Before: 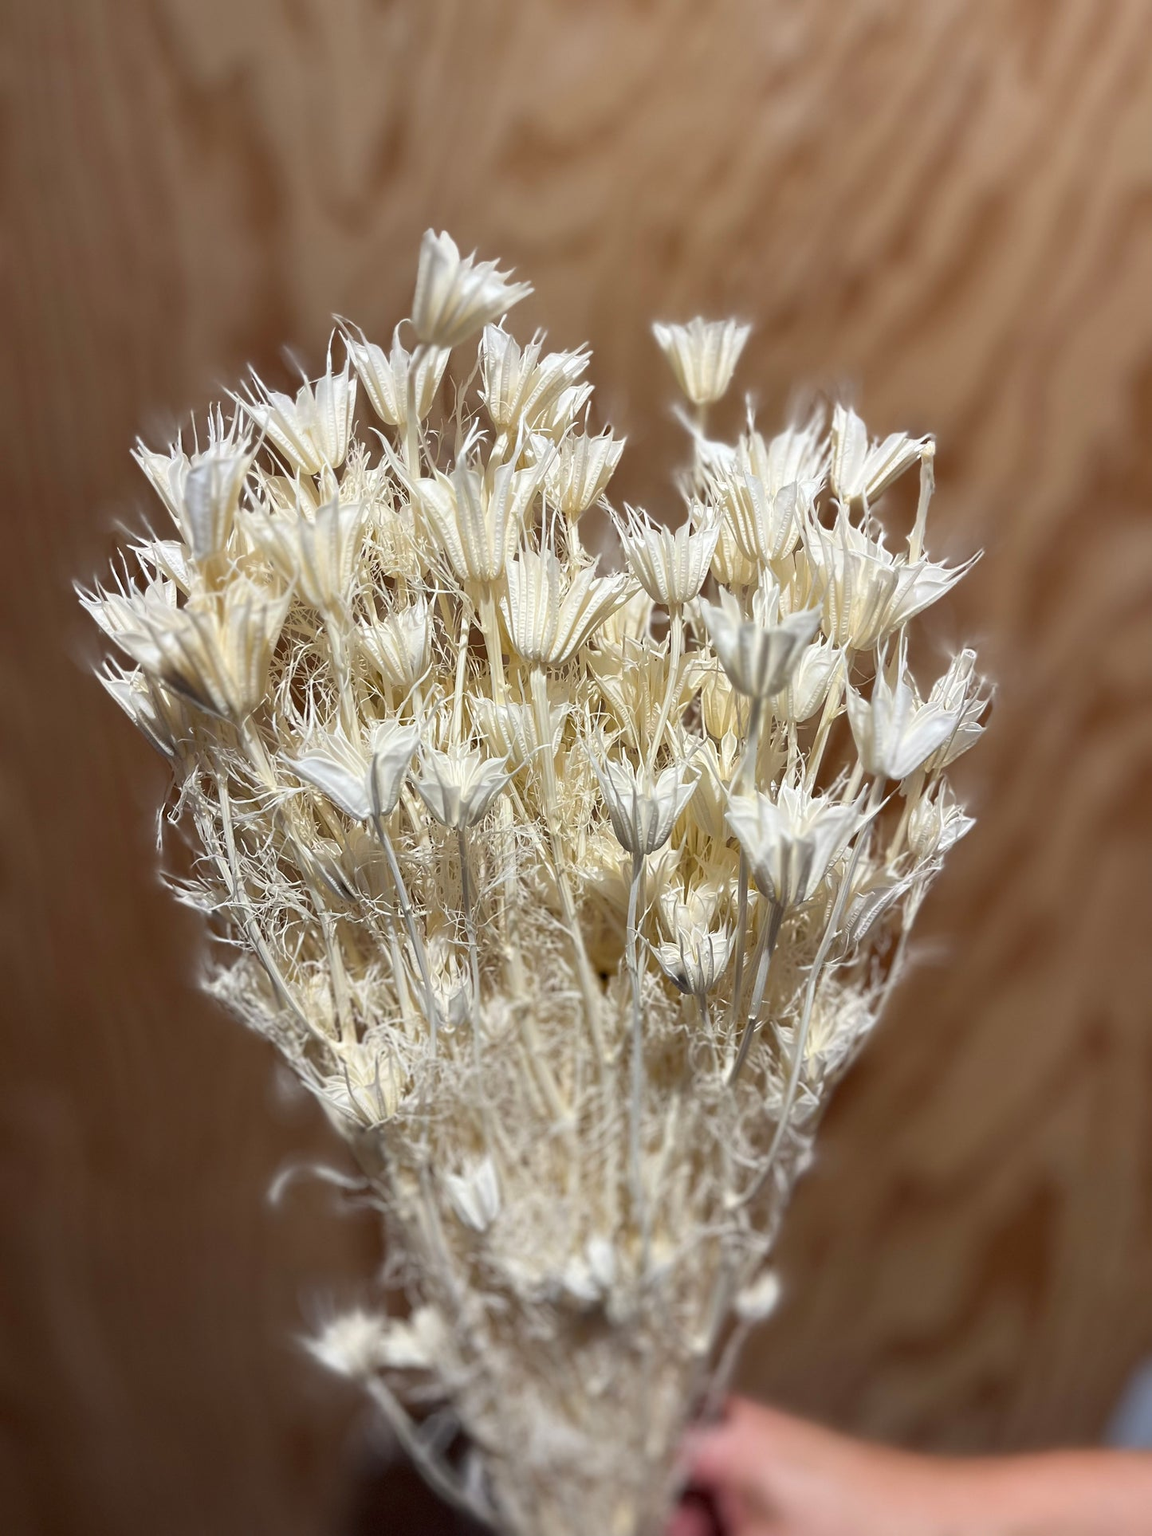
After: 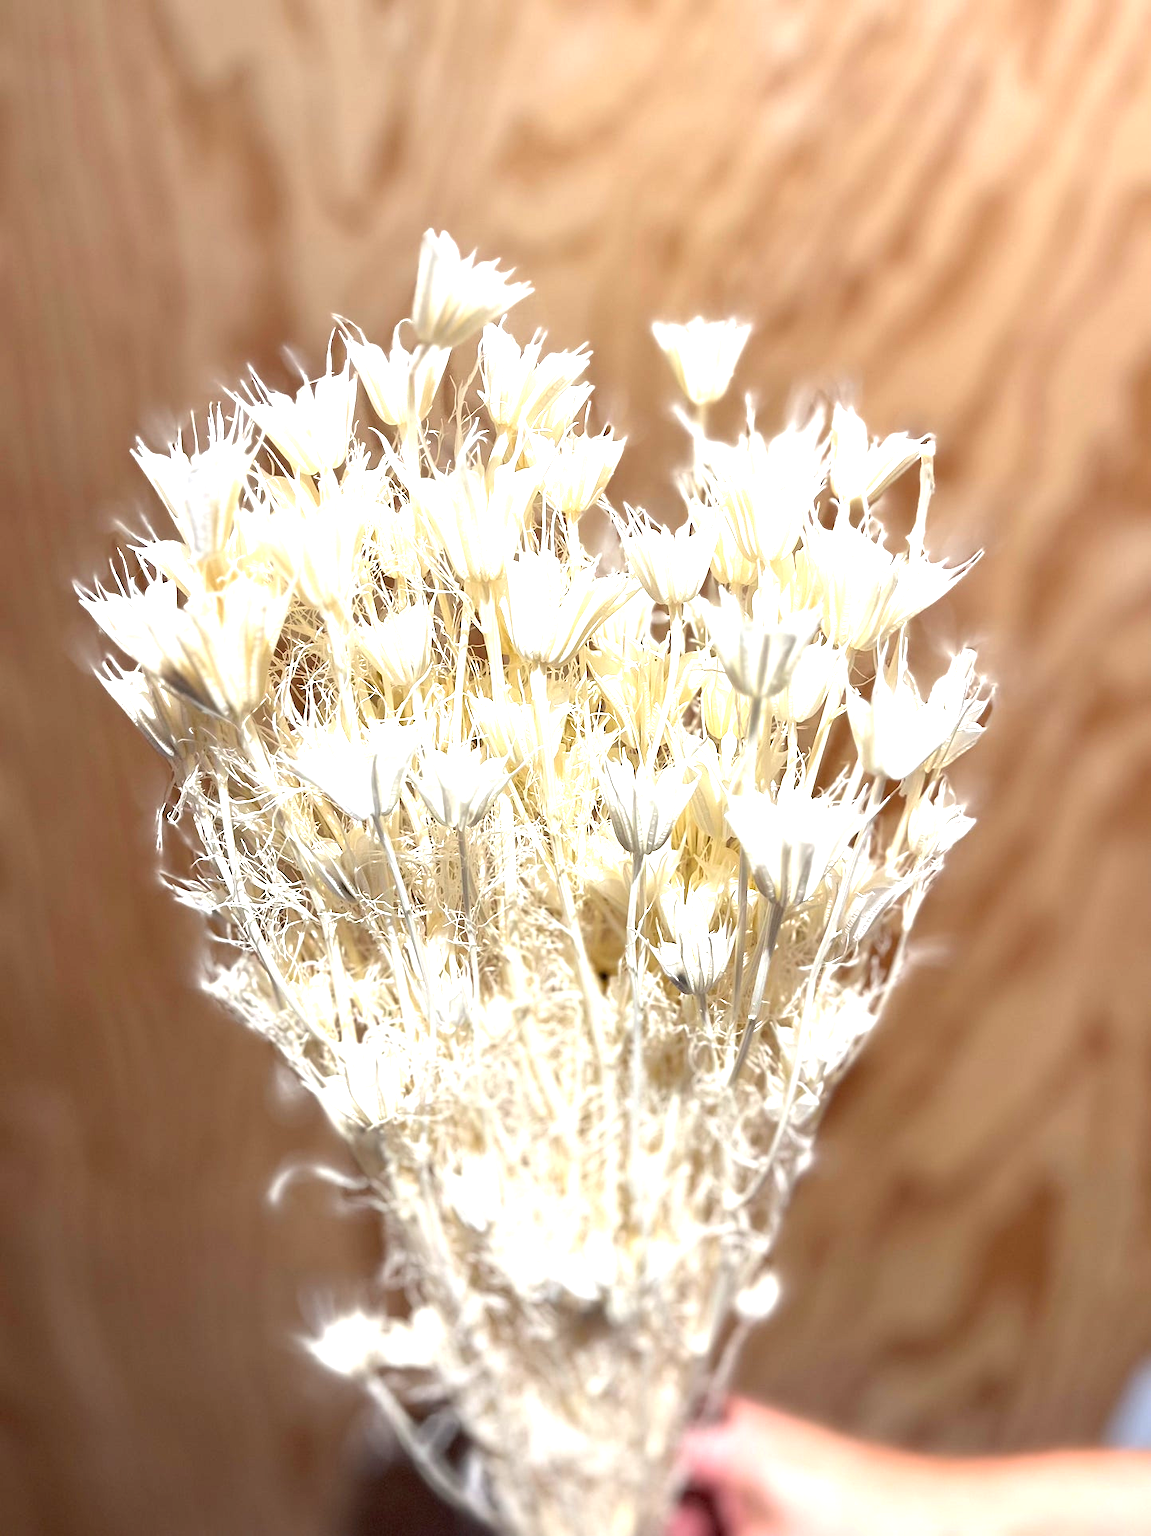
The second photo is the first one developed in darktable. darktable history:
rotate and perspective: automatic cropping off
exposure: black level correction 0, exposure 1.379 EV, compensate exposure bias true, compensate highlight preservation false
